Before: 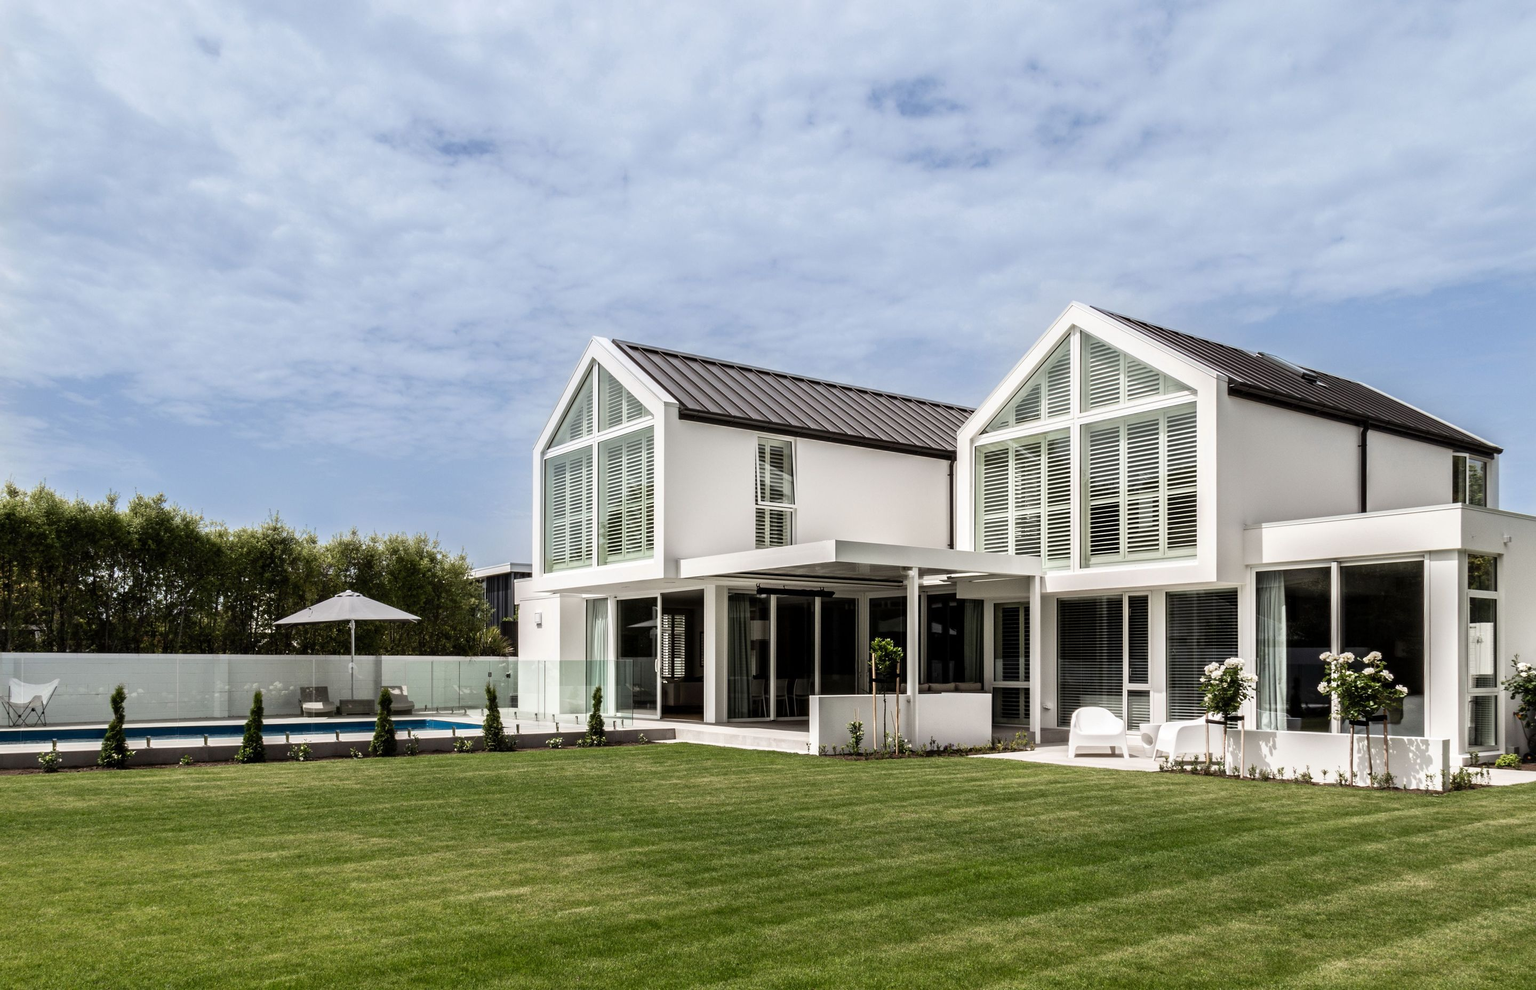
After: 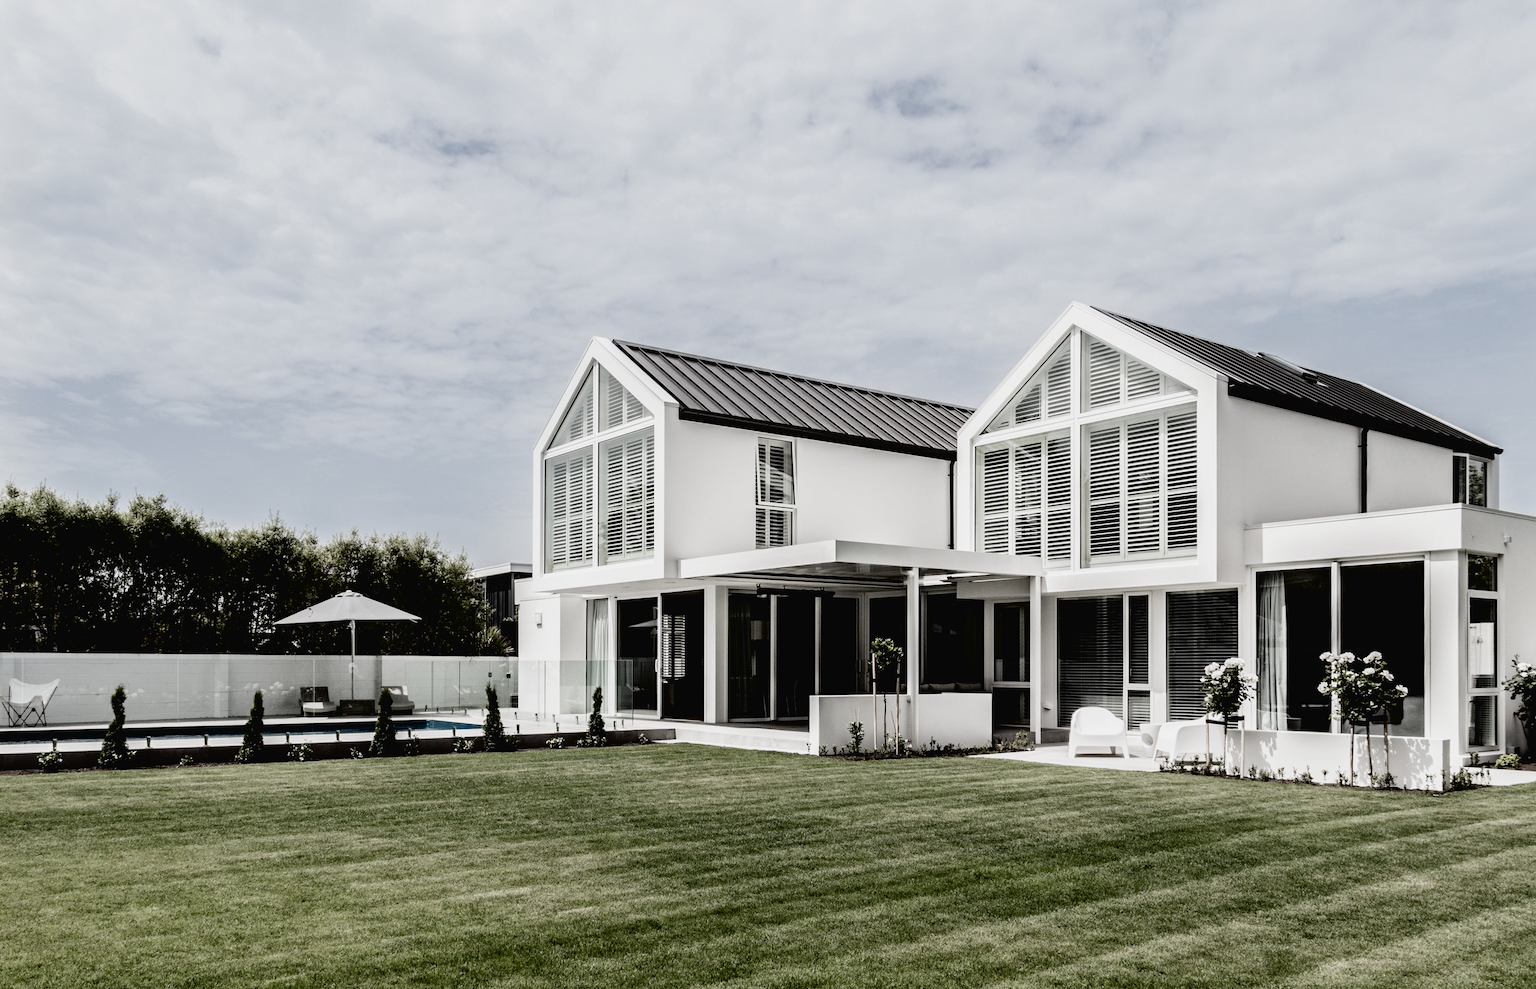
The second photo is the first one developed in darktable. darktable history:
filmic rgb: black relative exposure -5.08 EV, white relative exposure 3.18 EV, hardness 3.44, contrast 1.198, highlights saturation mix -29.89%, preserve chrominance no, color science v4 (2020), type of noise poissonian
tone curve: curves: ch0 [(0, 0.019) (0.11, 0.036) (0.259, 0.214) (0.378, 0.365) (0.499, 0.529) (1, 1)], color space Lab, independent channels, preserve colors none
